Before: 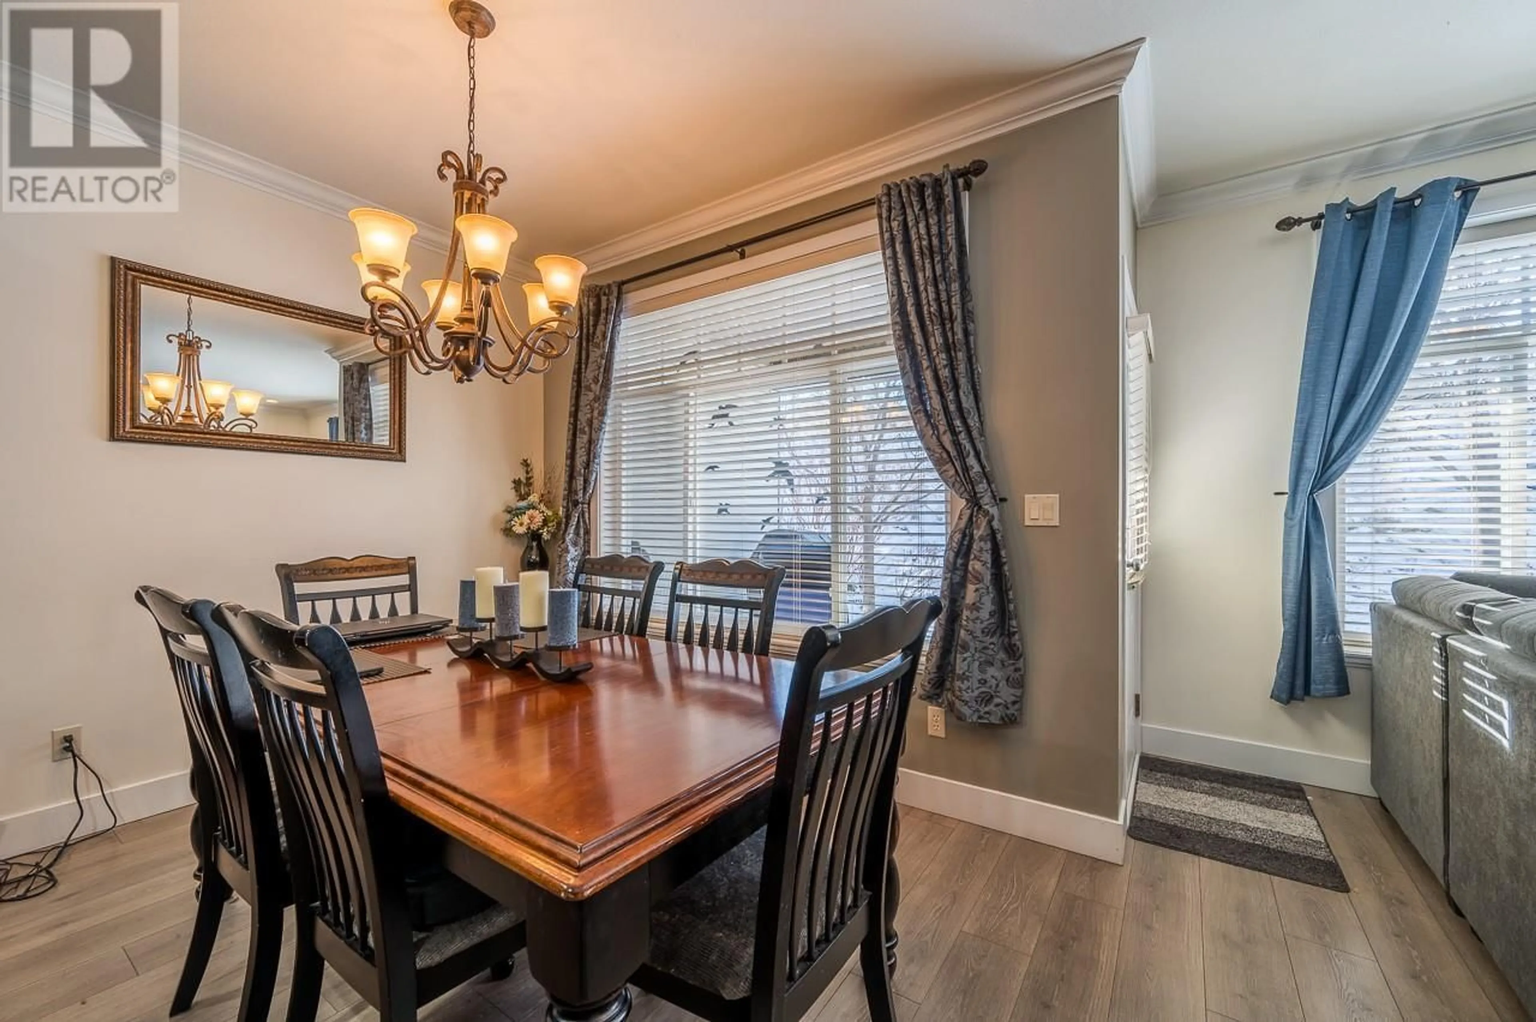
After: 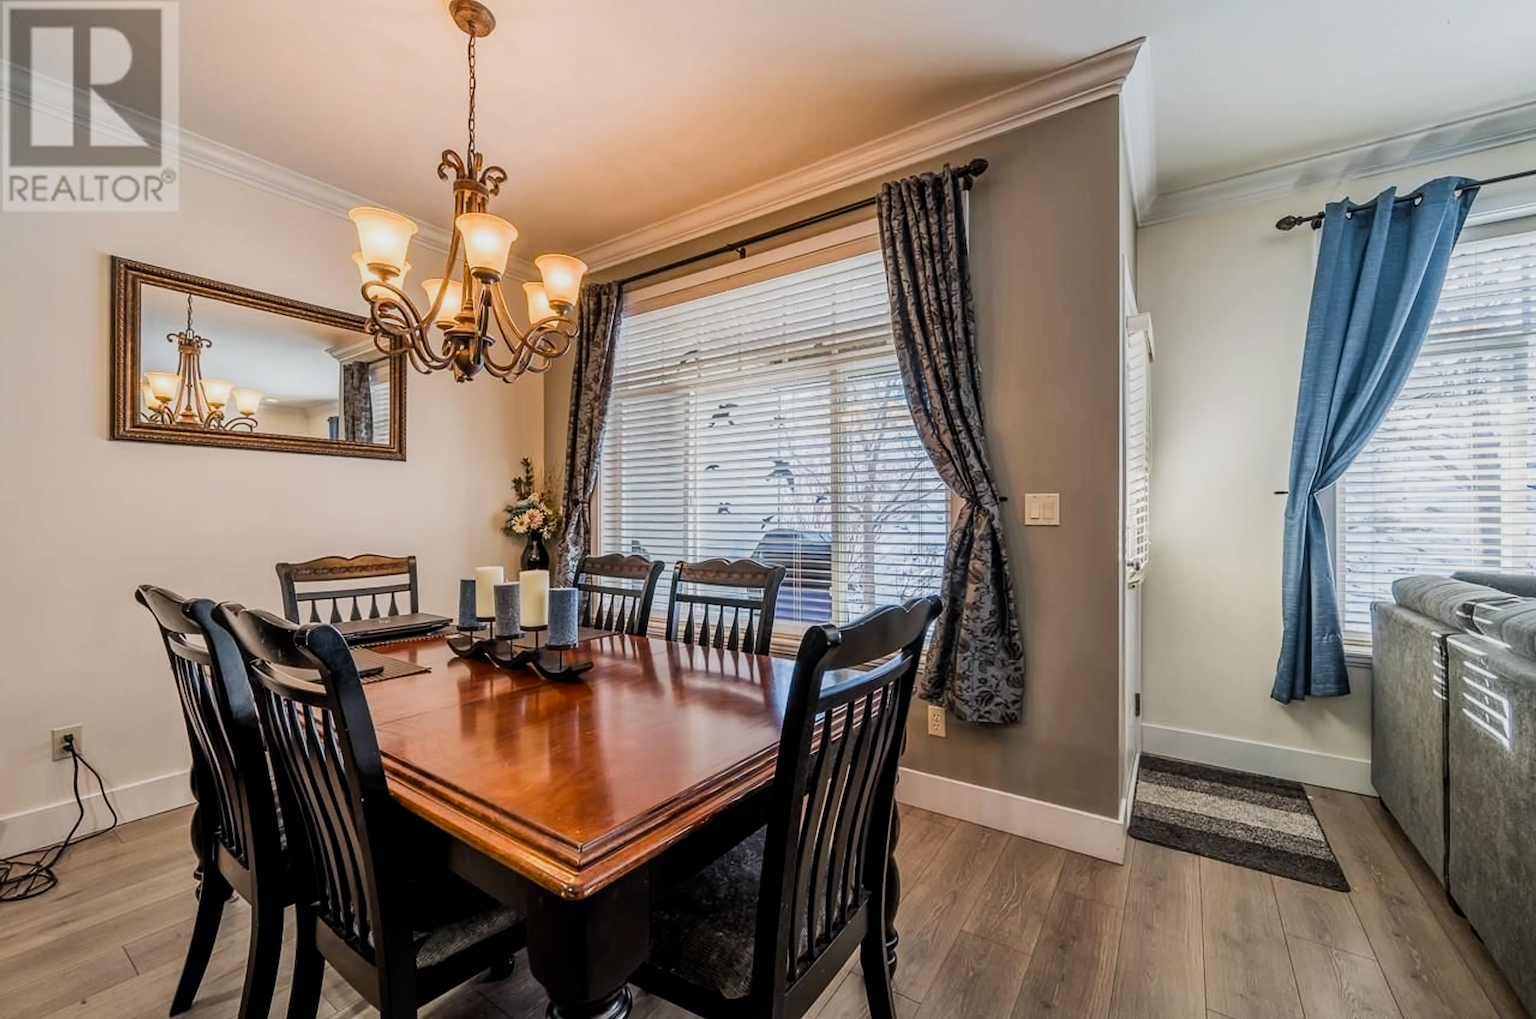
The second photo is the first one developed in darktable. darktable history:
filmic rgb: middle gray luminance 21.7%, black relative exposure -14.01 EV, white relative exposure 2.97 EV, target black luminance 0%, hardness 8.76, latitude 59.79%, contrast 1.207, highlights saturation mix 3.92%, shadows ↔ highlights balance 41.61%, preserve chrominance RGB euclidean norm, color science v5 (2021), contrast in shadows safe, contrast in highlights safe
crop: top 0.132%, bottom 0.115%
